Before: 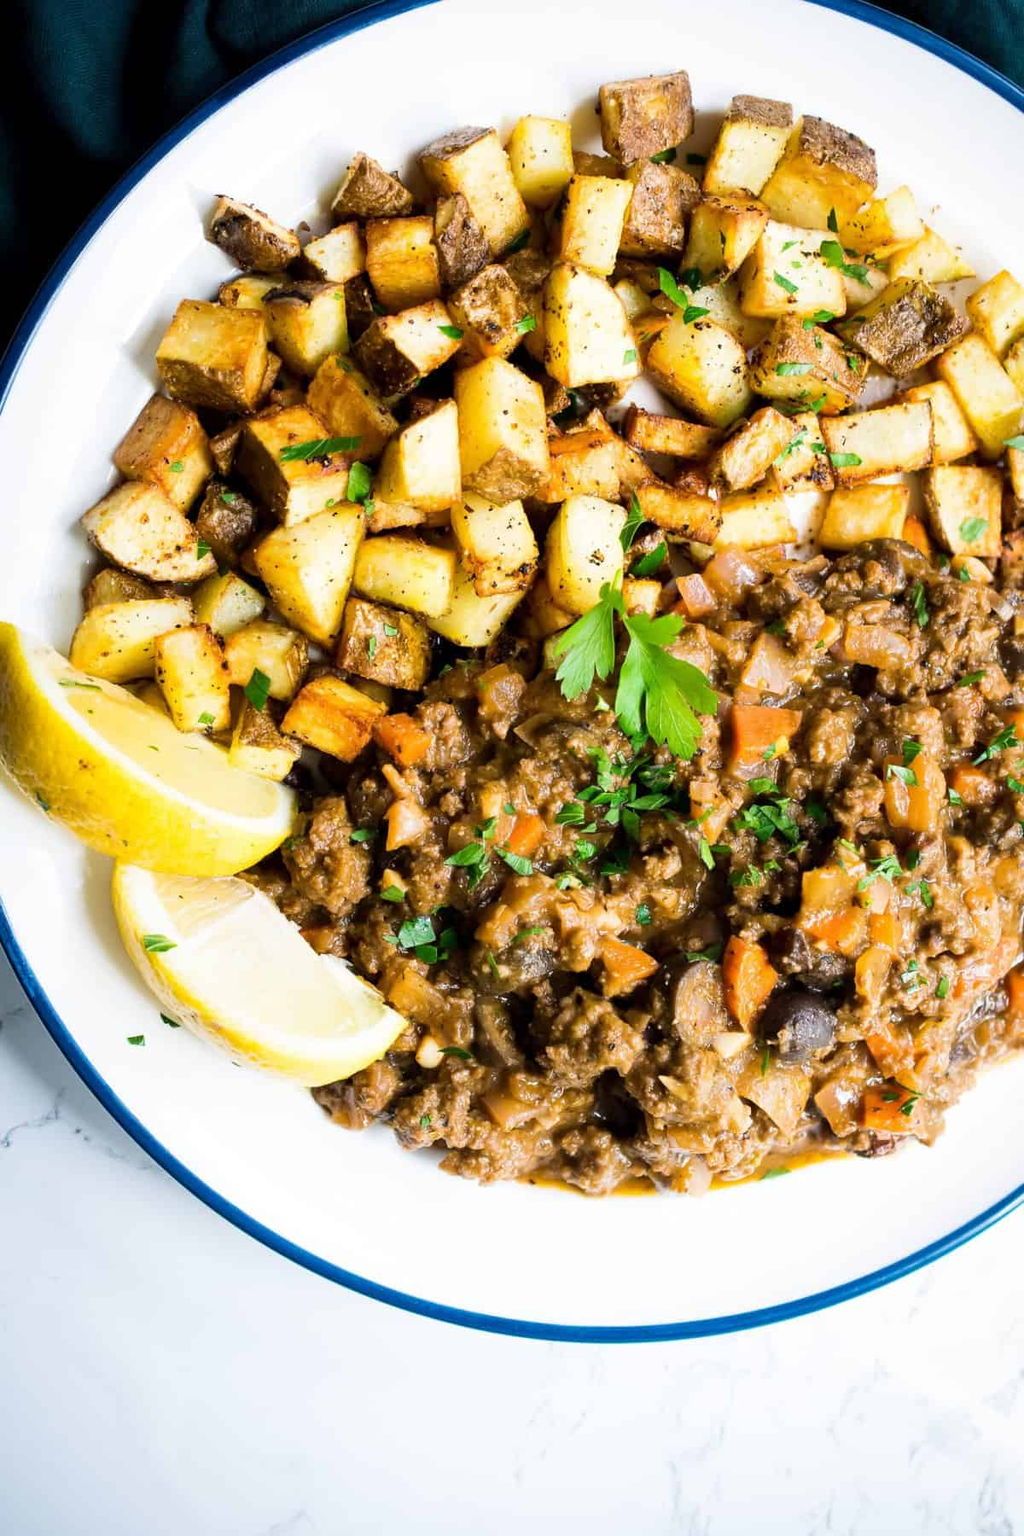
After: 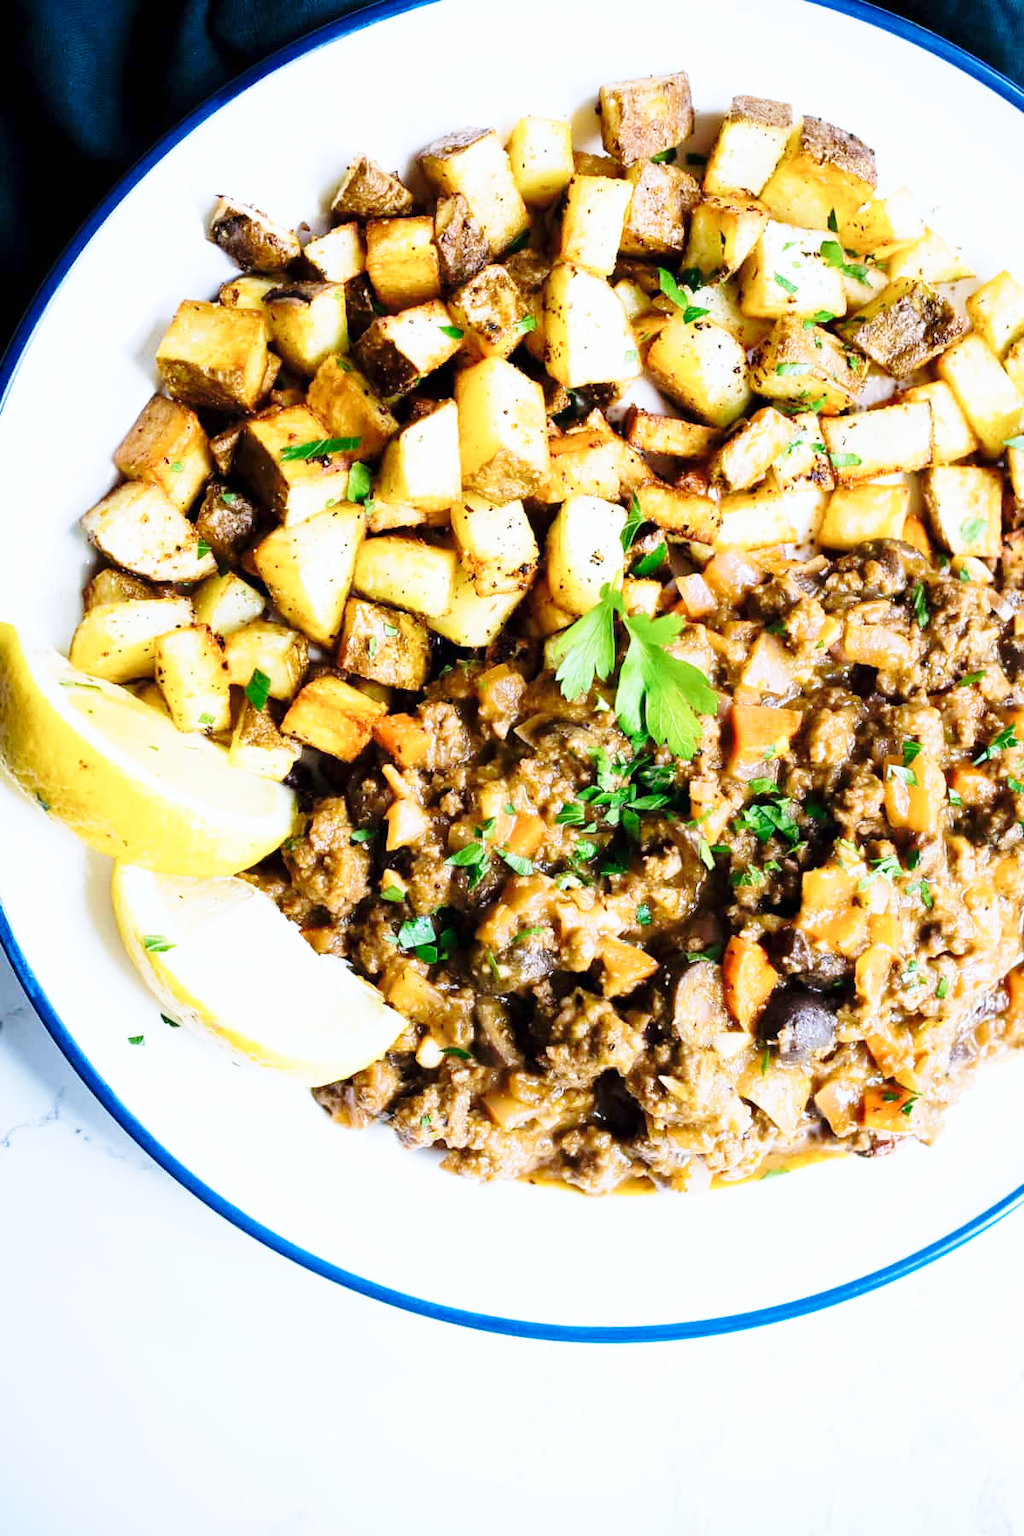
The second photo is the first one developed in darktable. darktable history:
color calibration: illuminant as shot in camera, x 0.37, y 0.382, temperature 4313.32 K
base curve: curves: ch0 [(0, 0) (0.028, 0.03) (0.121, 0.232) (0.46, 0.748) (0.859, 0.968) (1, 1)], preserve colors none
